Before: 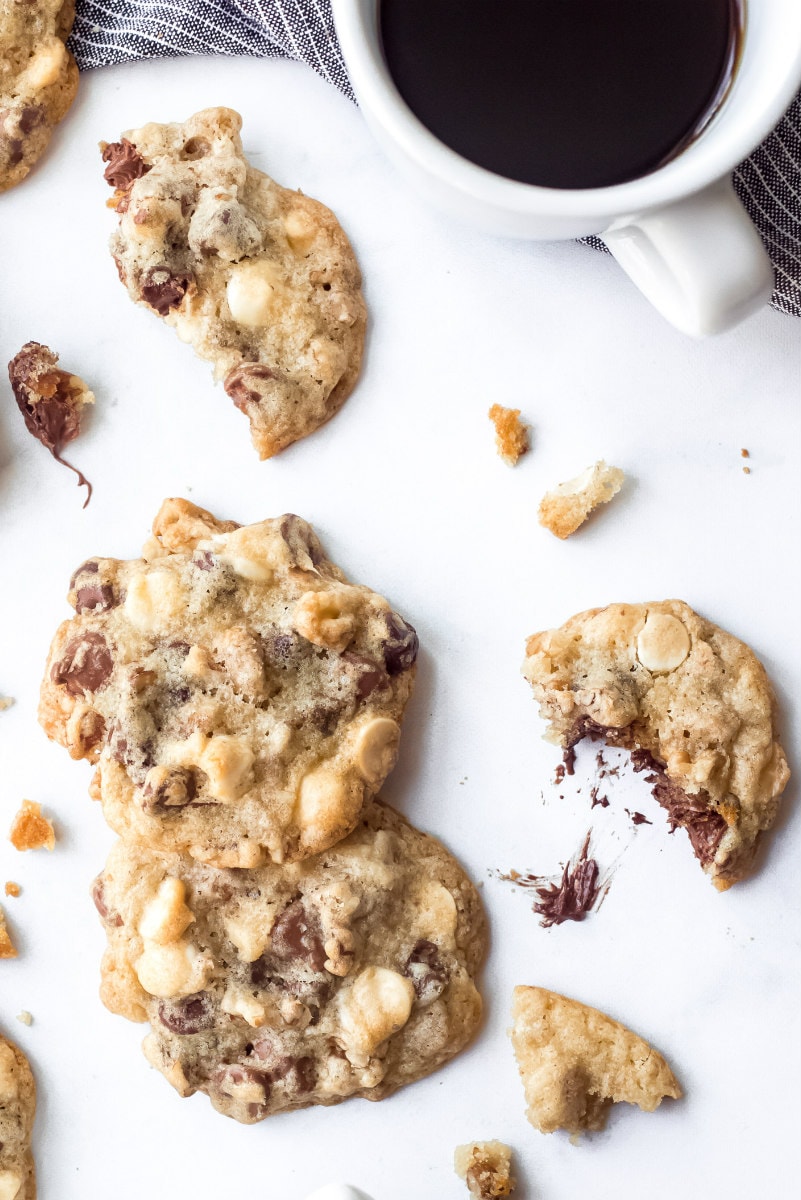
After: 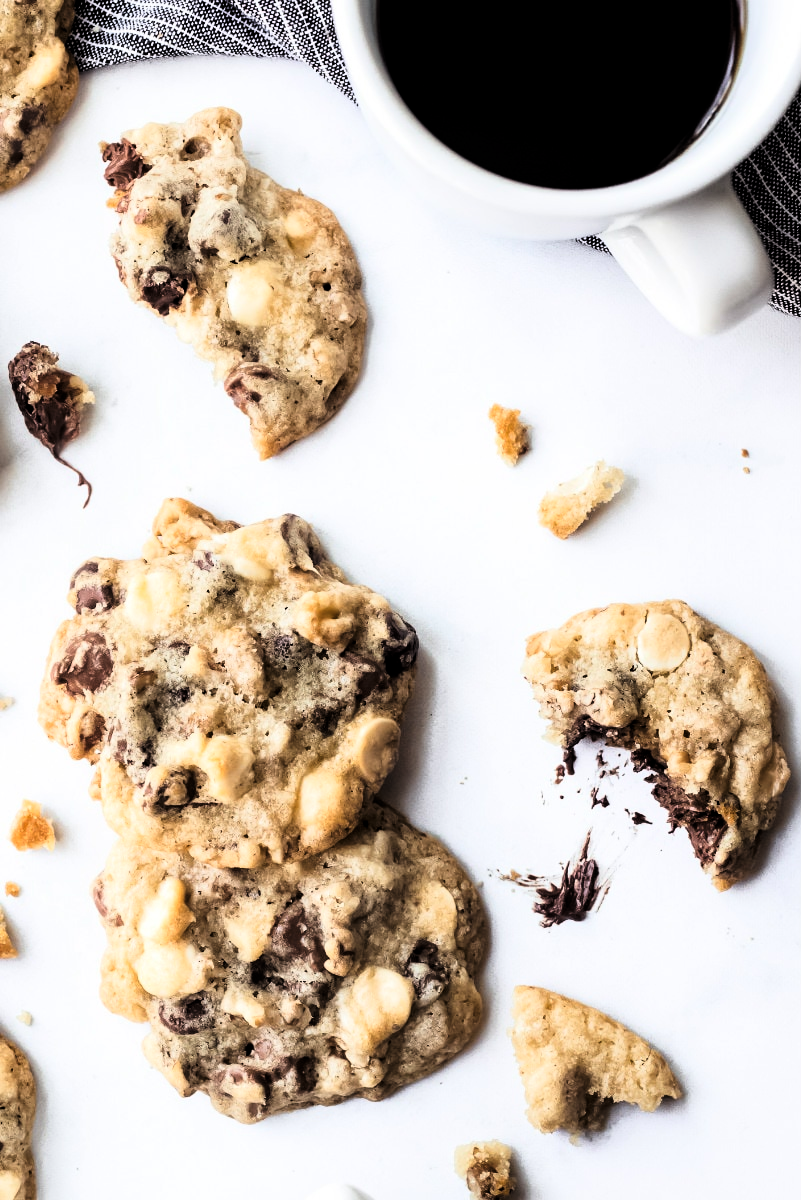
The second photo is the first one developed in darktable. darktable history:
exposure: compensate highlight preservation false
tone curve: curves: ch0 [(0, 0) (0.078, 0) (0.241, 0.056) (0.59, 0.574) (0.802, 0.868) (1, 1)], color space Lab, linked channels, preserve colors none
